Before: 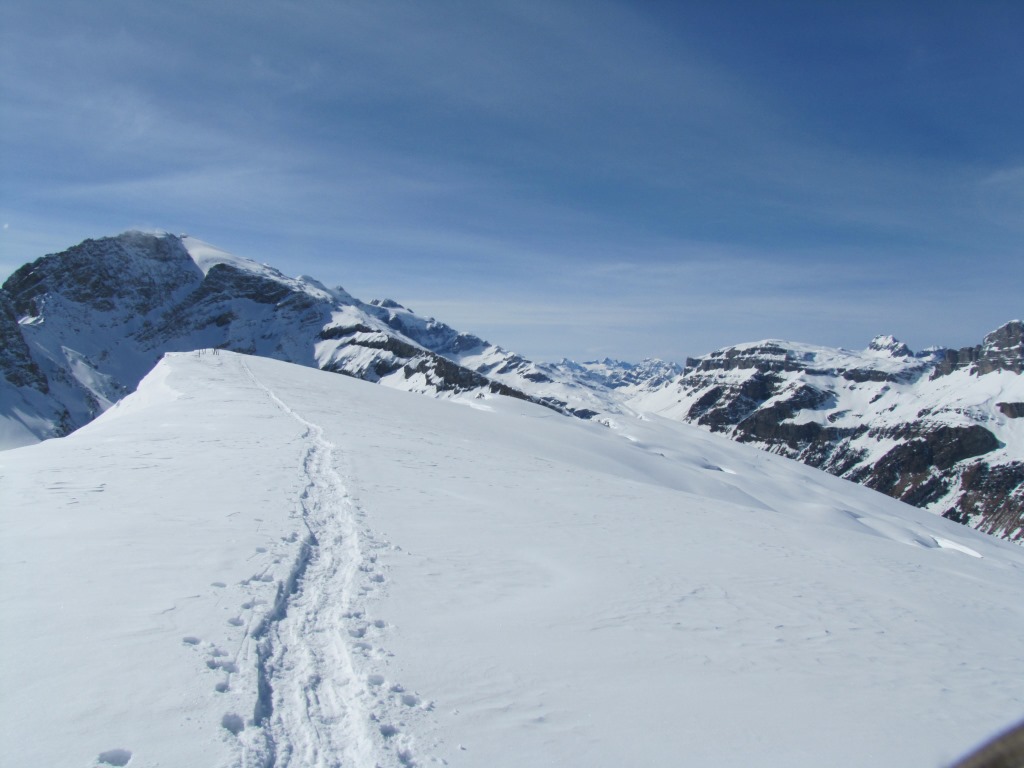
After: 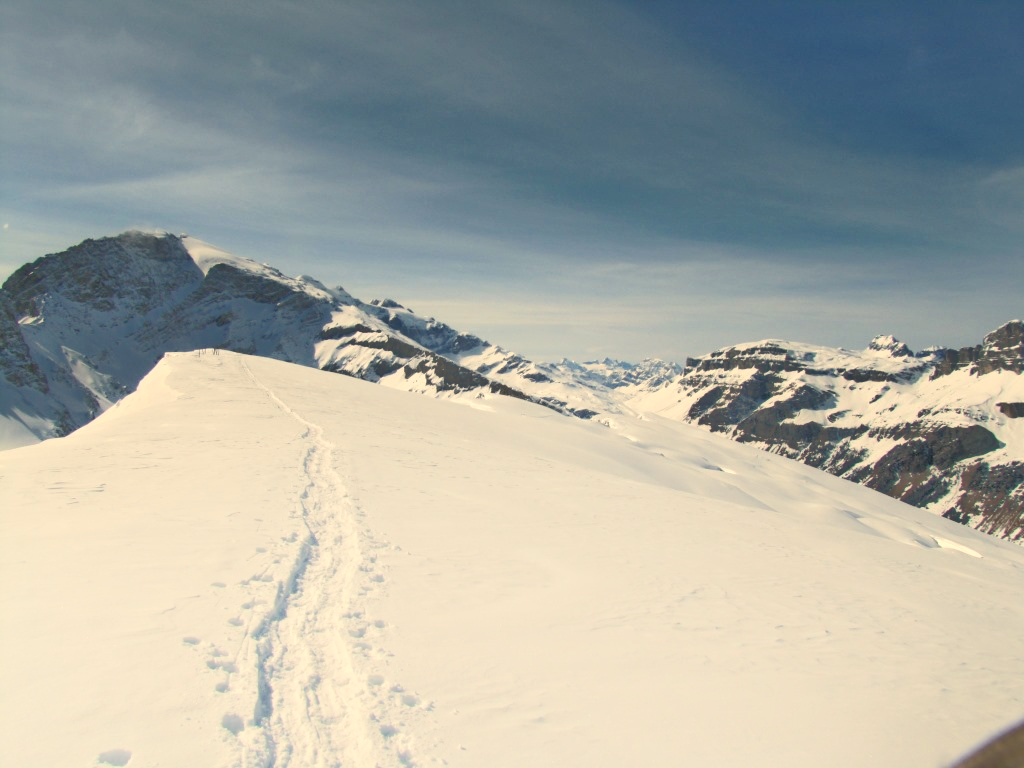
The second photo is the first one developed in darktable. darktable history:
white balance: red 1.138, green 0.996, blue 0.812
contrast brightness saturation: contrast 0.04, saturation 0.07
tone equalizer: -8 EV -0.528 EV, -7 EV -0.319 EV, -6 EV -0.083 EV, -5 EV 0.413 EV, -4 EV 0.985 EV, -3 EV 0.791 EV, -2 EV -0.01 EV, -1 EV 0.14 EV, +0 EV -0.012 EV, smoothing 1
local contrast: mode bilateral grid, contrast 20, coarseness 50, detail 120%, midtone range 0.2
shadows and highlights: shadows -40.15, highlights 62.88, soften with gaussian
